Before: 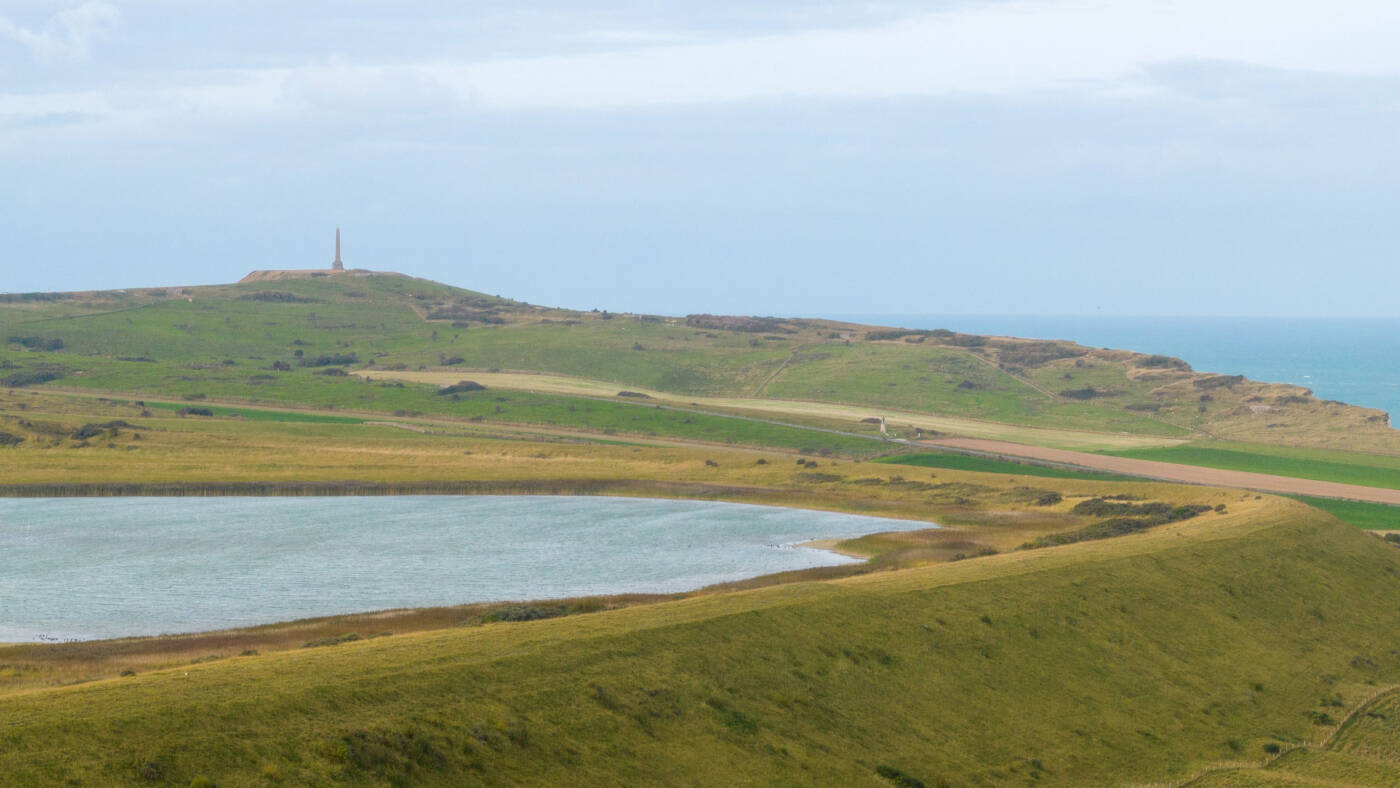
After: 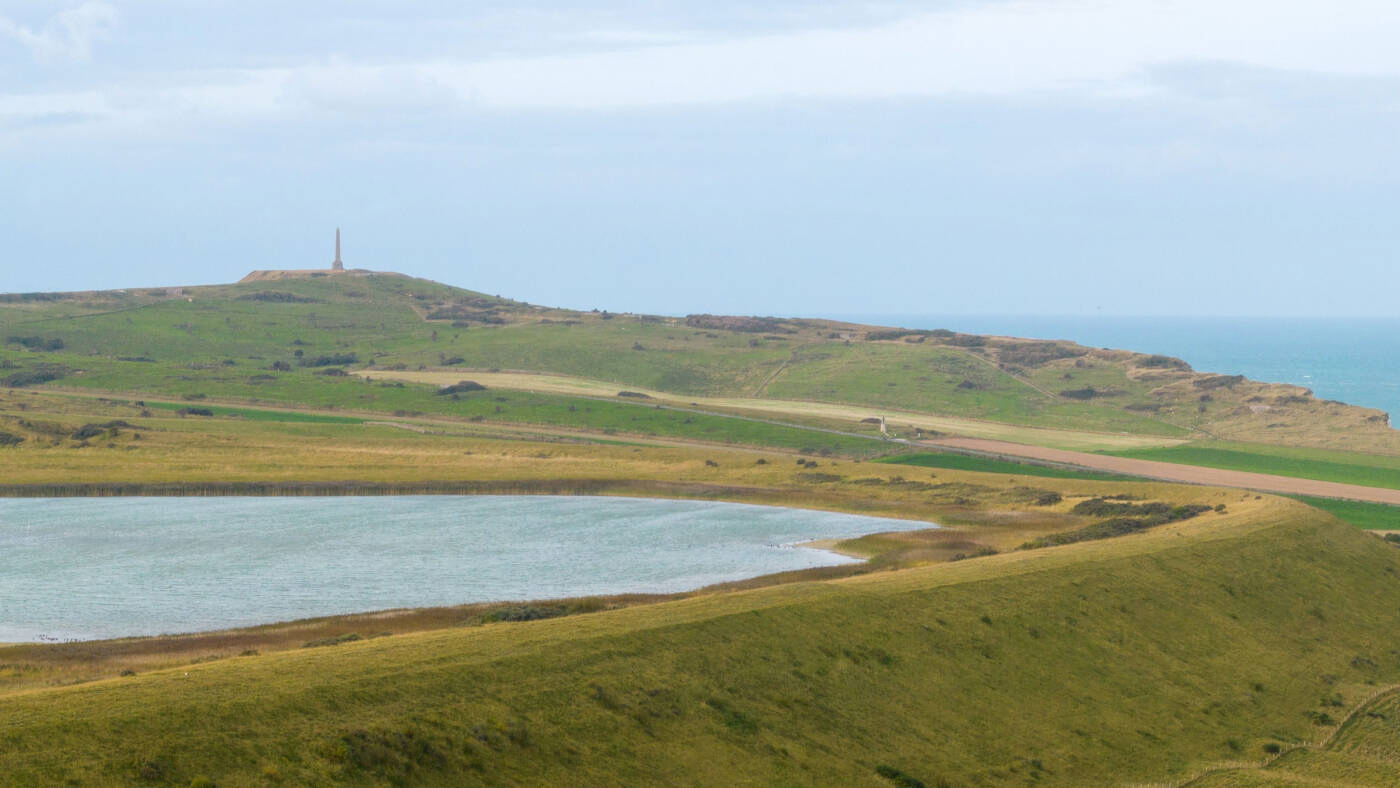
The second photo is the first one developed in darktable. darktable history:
exposure: compensate exposure bias true, compensate highlight preservation false
contrast brightness saturation: contrast 0.073
